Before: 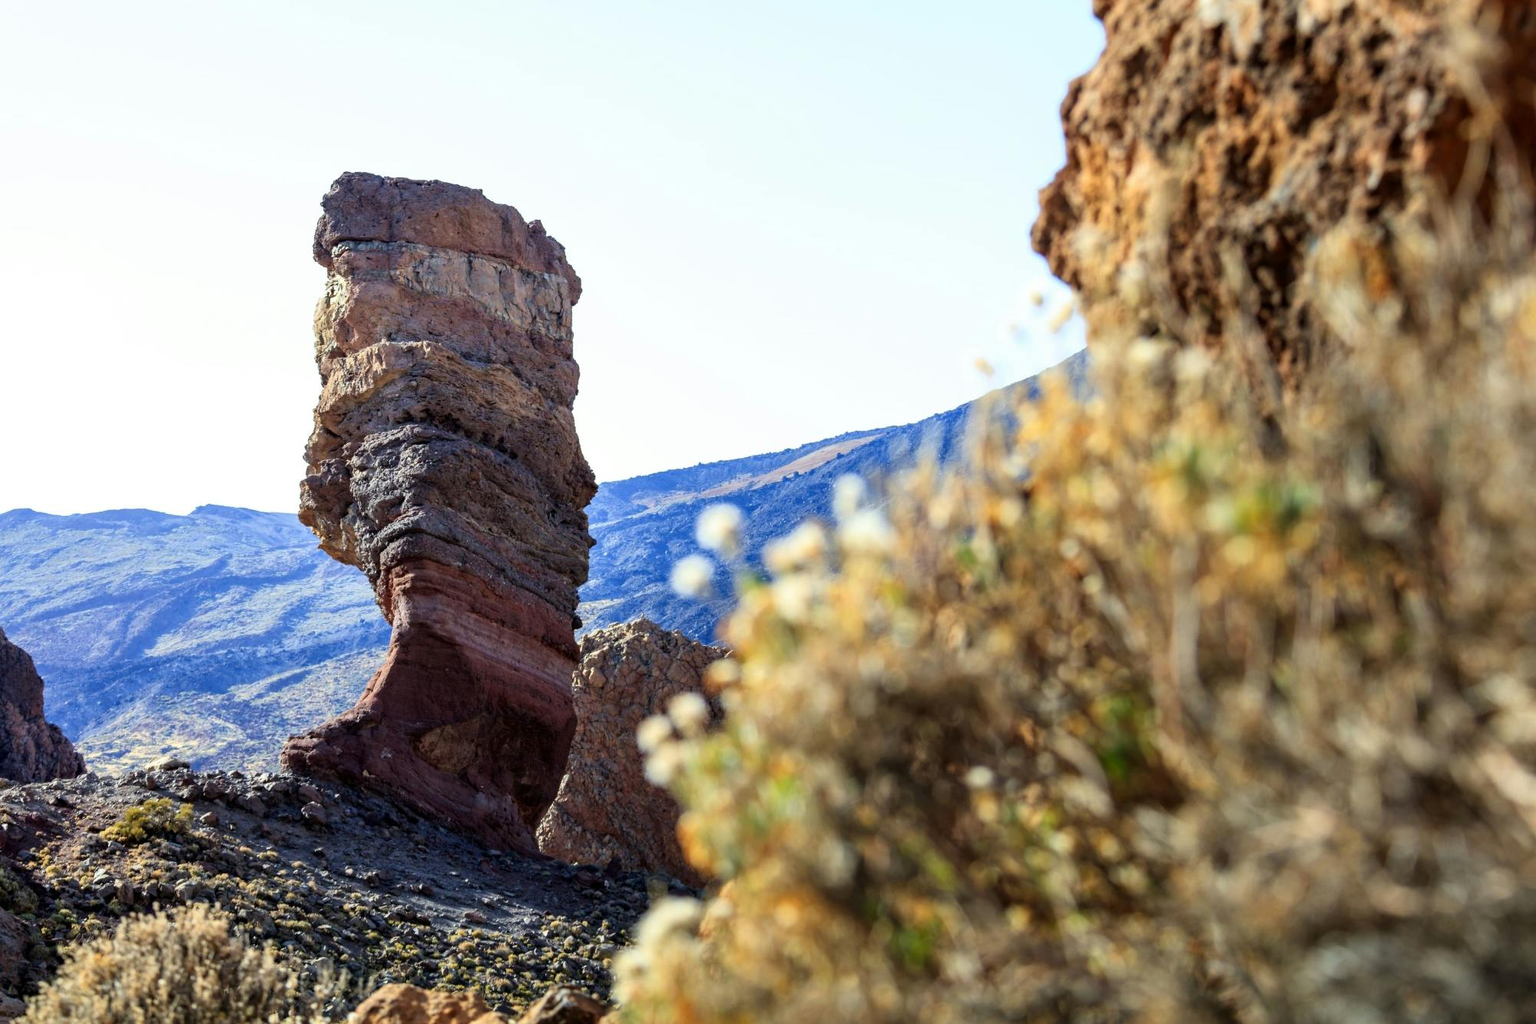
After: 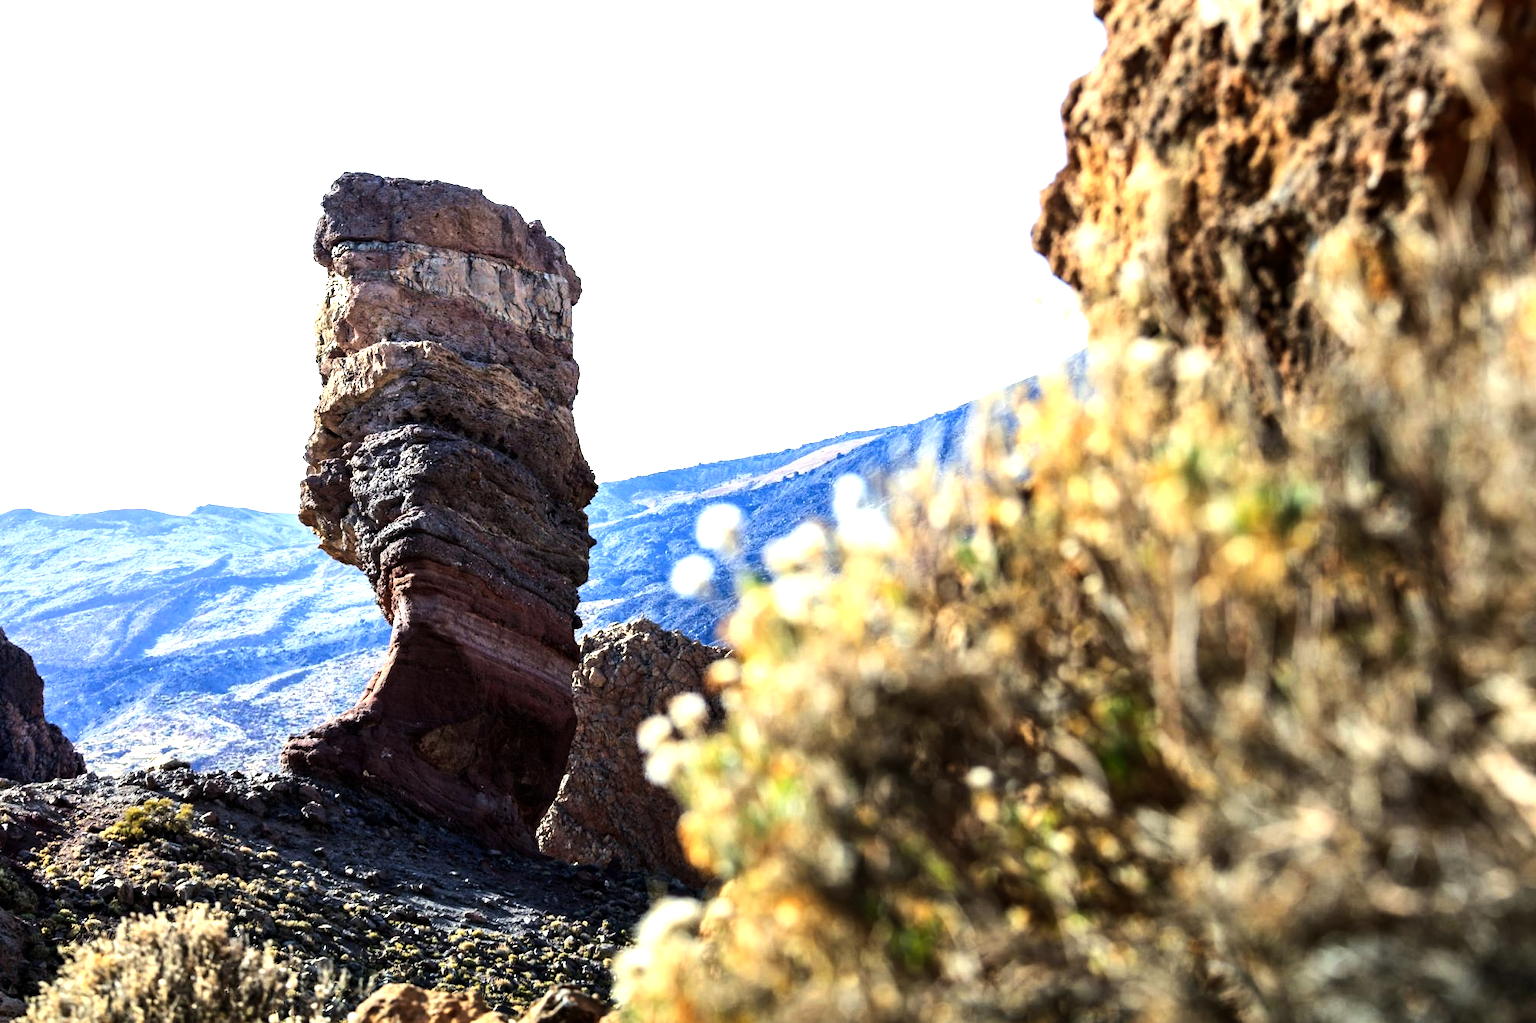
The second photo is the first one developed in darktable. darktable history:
tone equalizer: -8 EV -1.06 EV, -7 EV -1 EV, -6 EV -0.85 EV, -5 EV -0.615 EV, -3 EV 0.604 EV, -2 EV 0.887 EV, -1 EV 0.999 EV, +0 EV 1.07 EV, edges refinement/feathering 500, mask exposure compensation -1.57 EV, preserve details no
